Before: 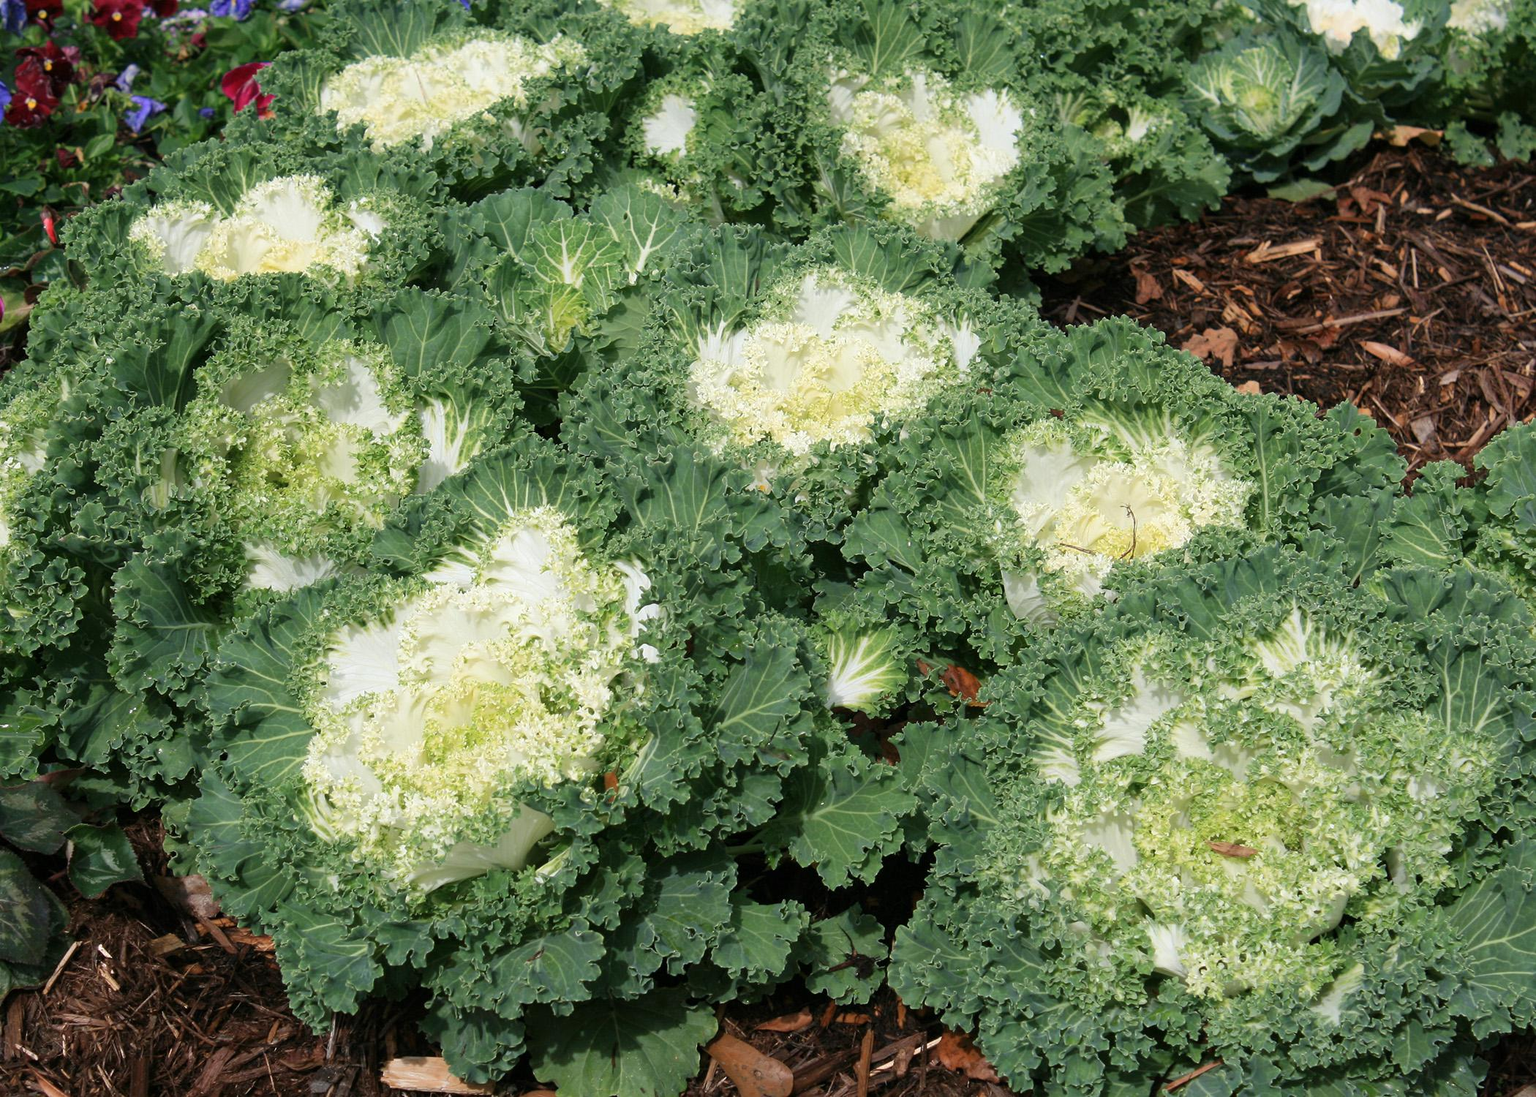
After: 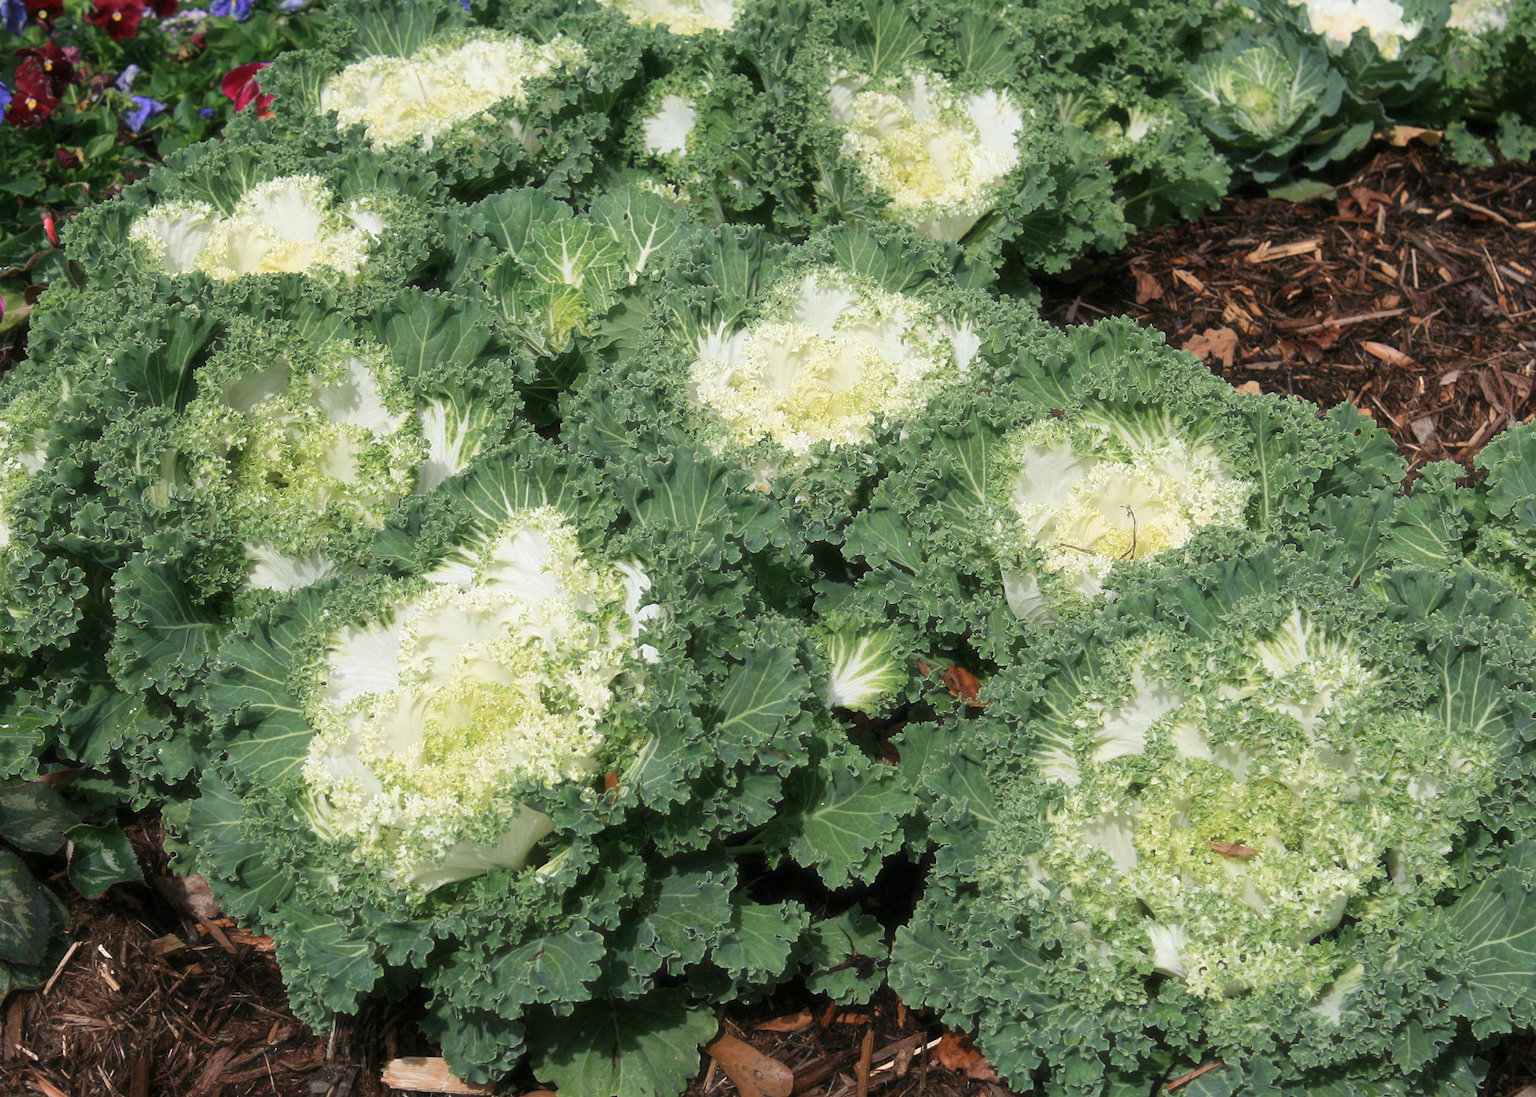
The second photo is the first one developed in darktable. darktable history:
haze removal: strength -0.099, compatibility mode true, adaptive false
